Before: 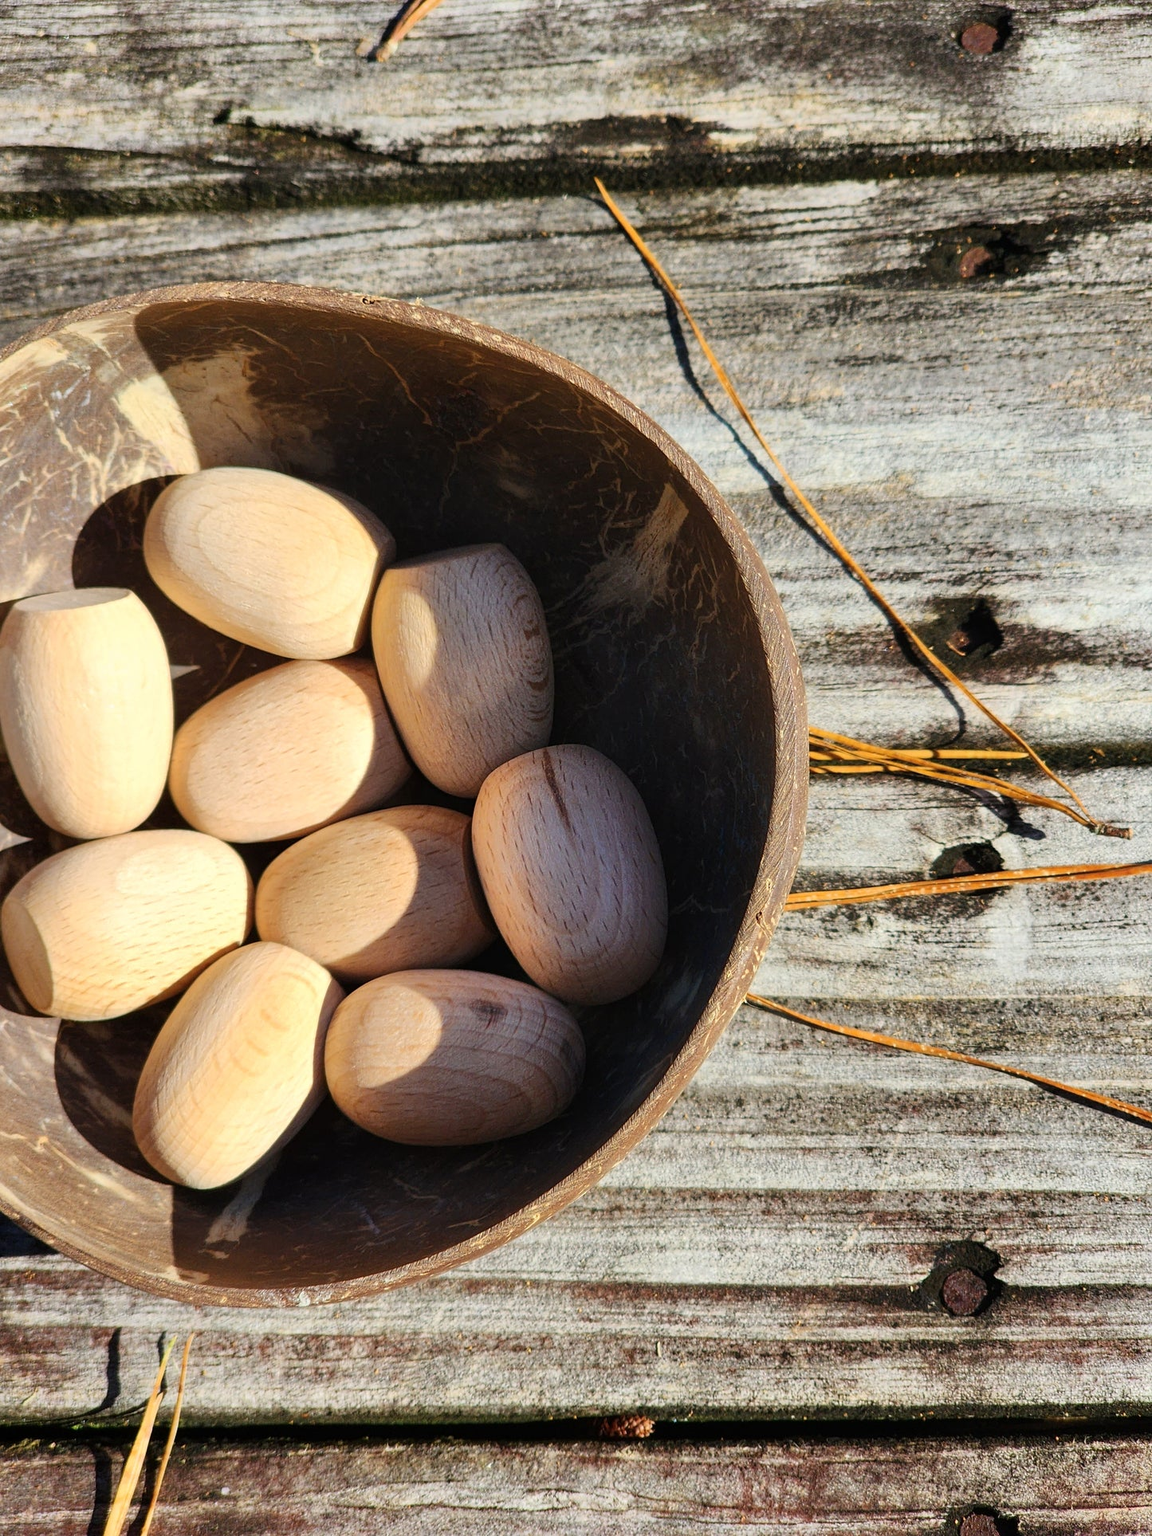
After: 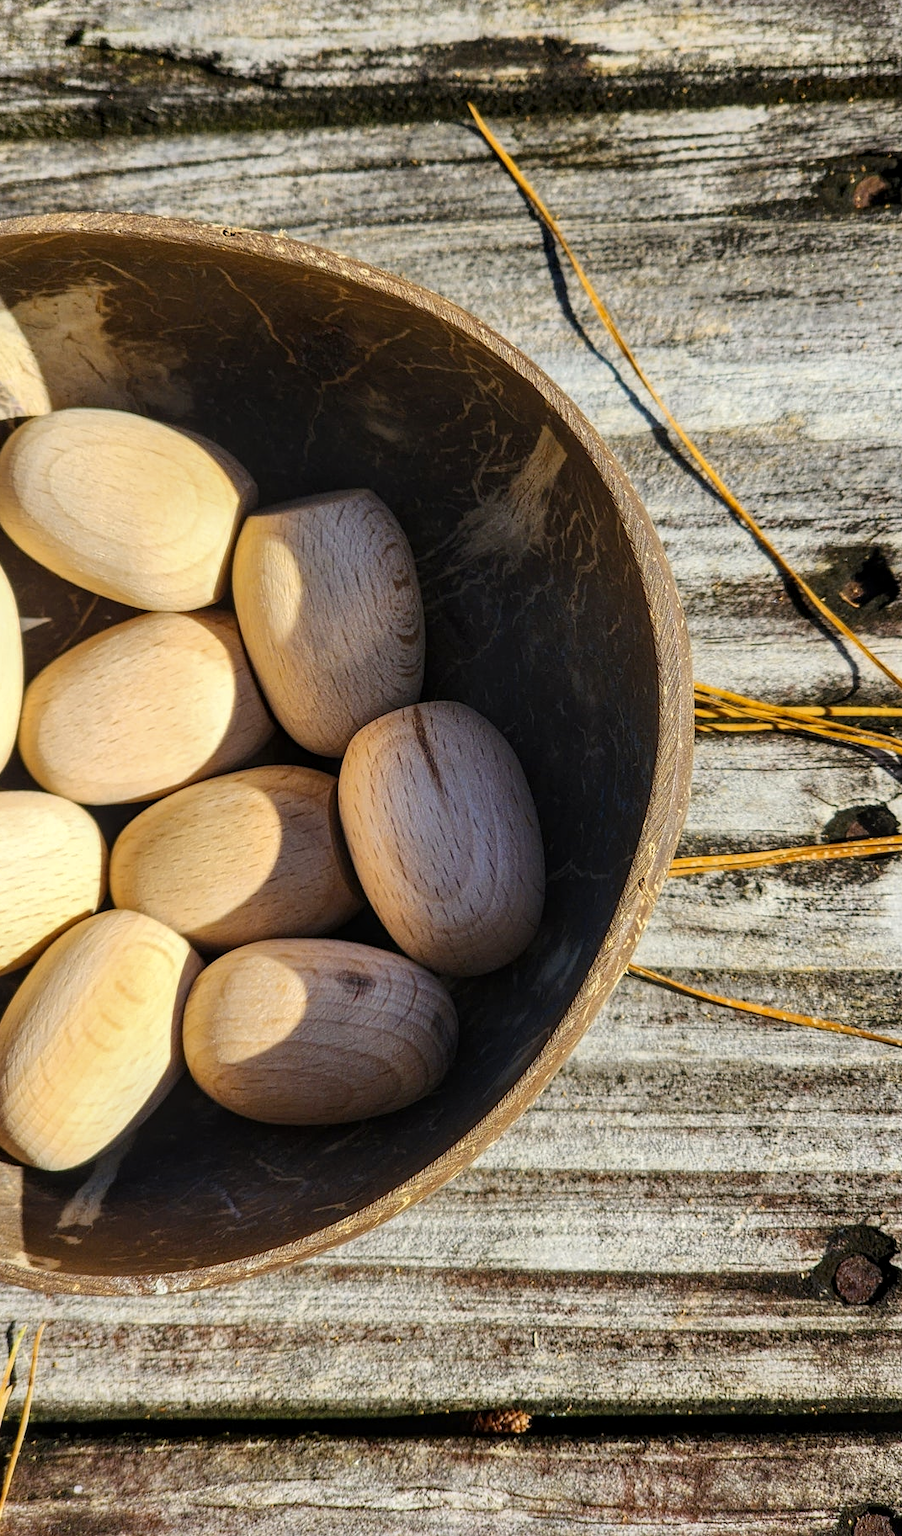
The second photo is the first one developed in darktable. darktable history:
local contrast: on, module defaults
color contrast: green-magenta contrast 0.8, blue-yellow contrast 1.1, unbound 0
crop and rotate: left 13.15%, top 5.251%, right 12.609%
